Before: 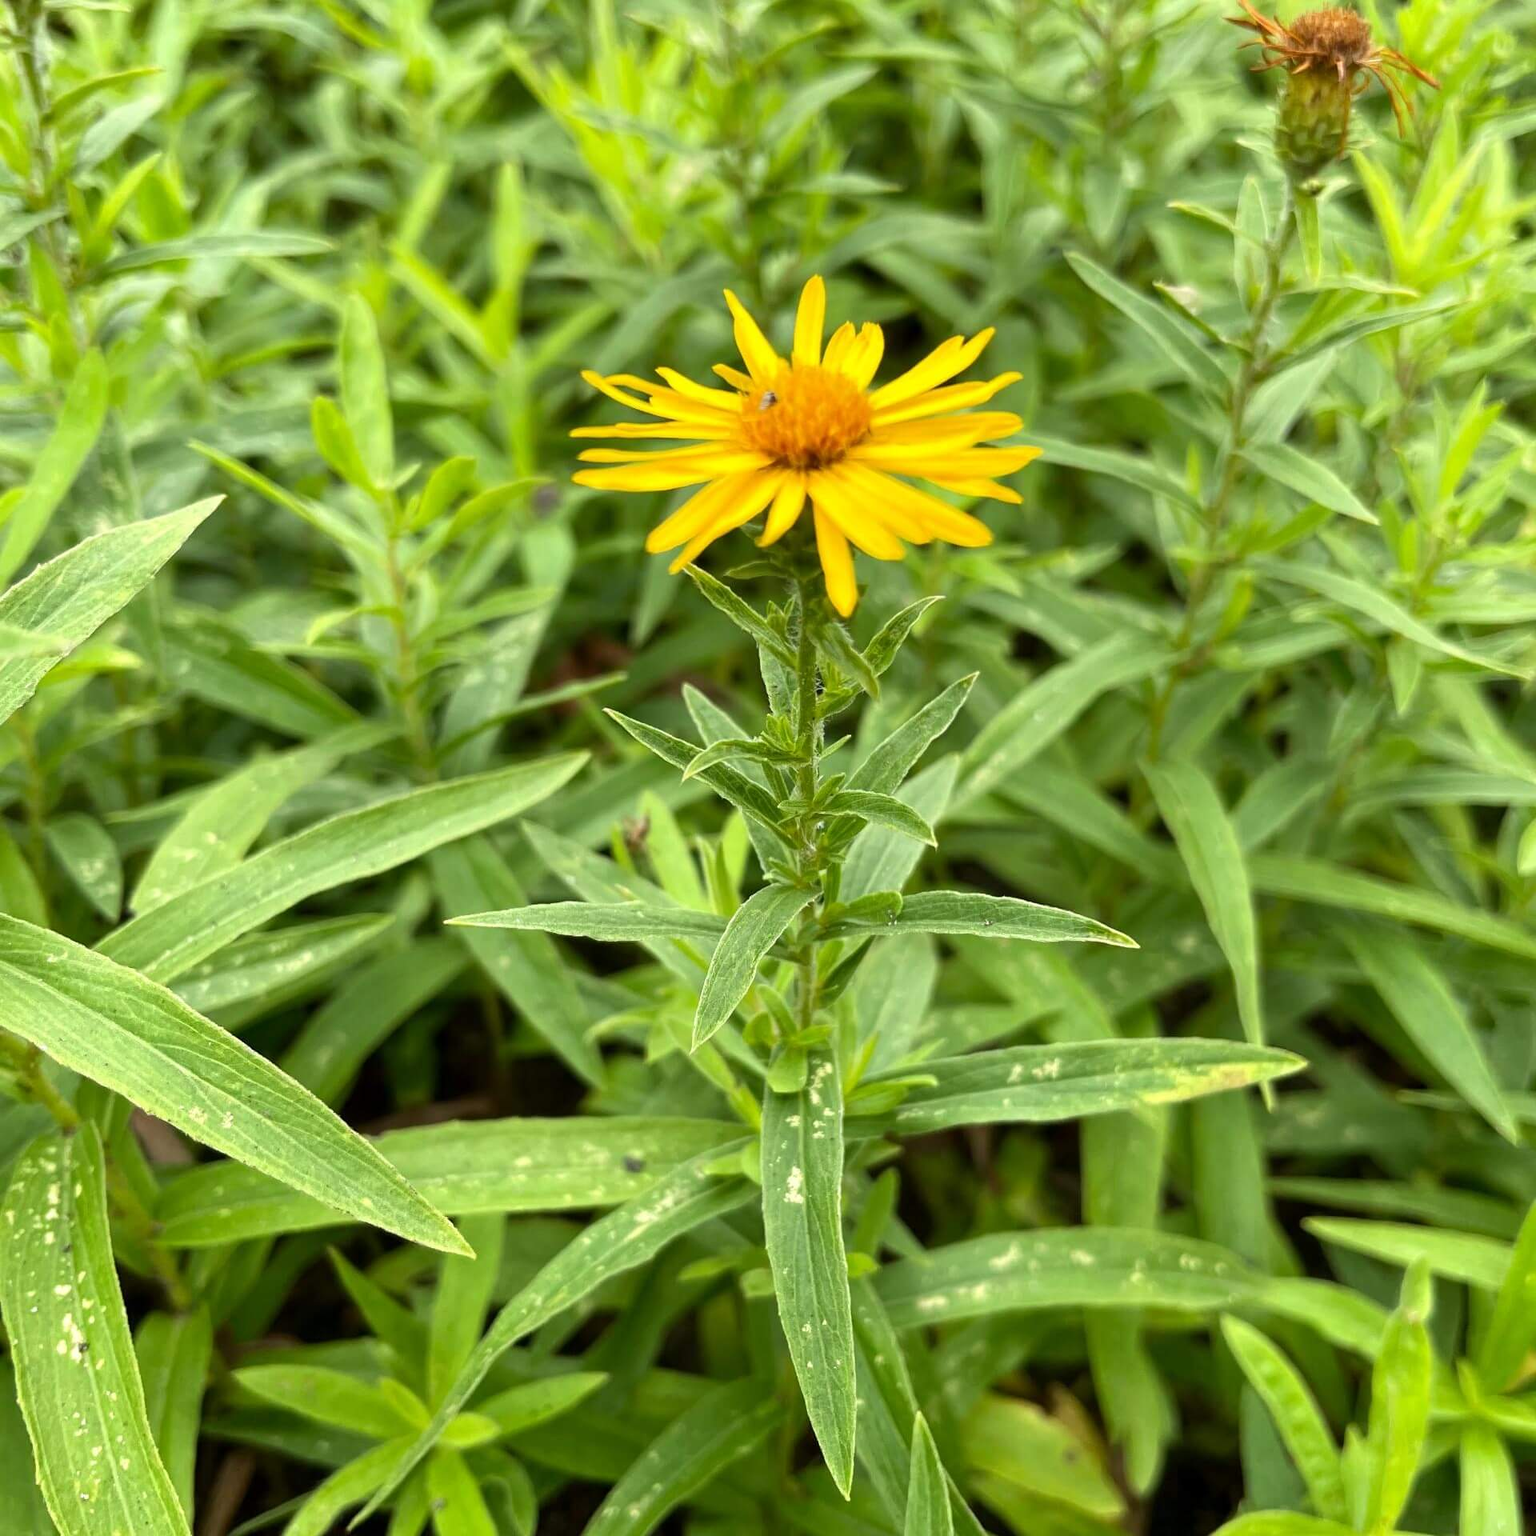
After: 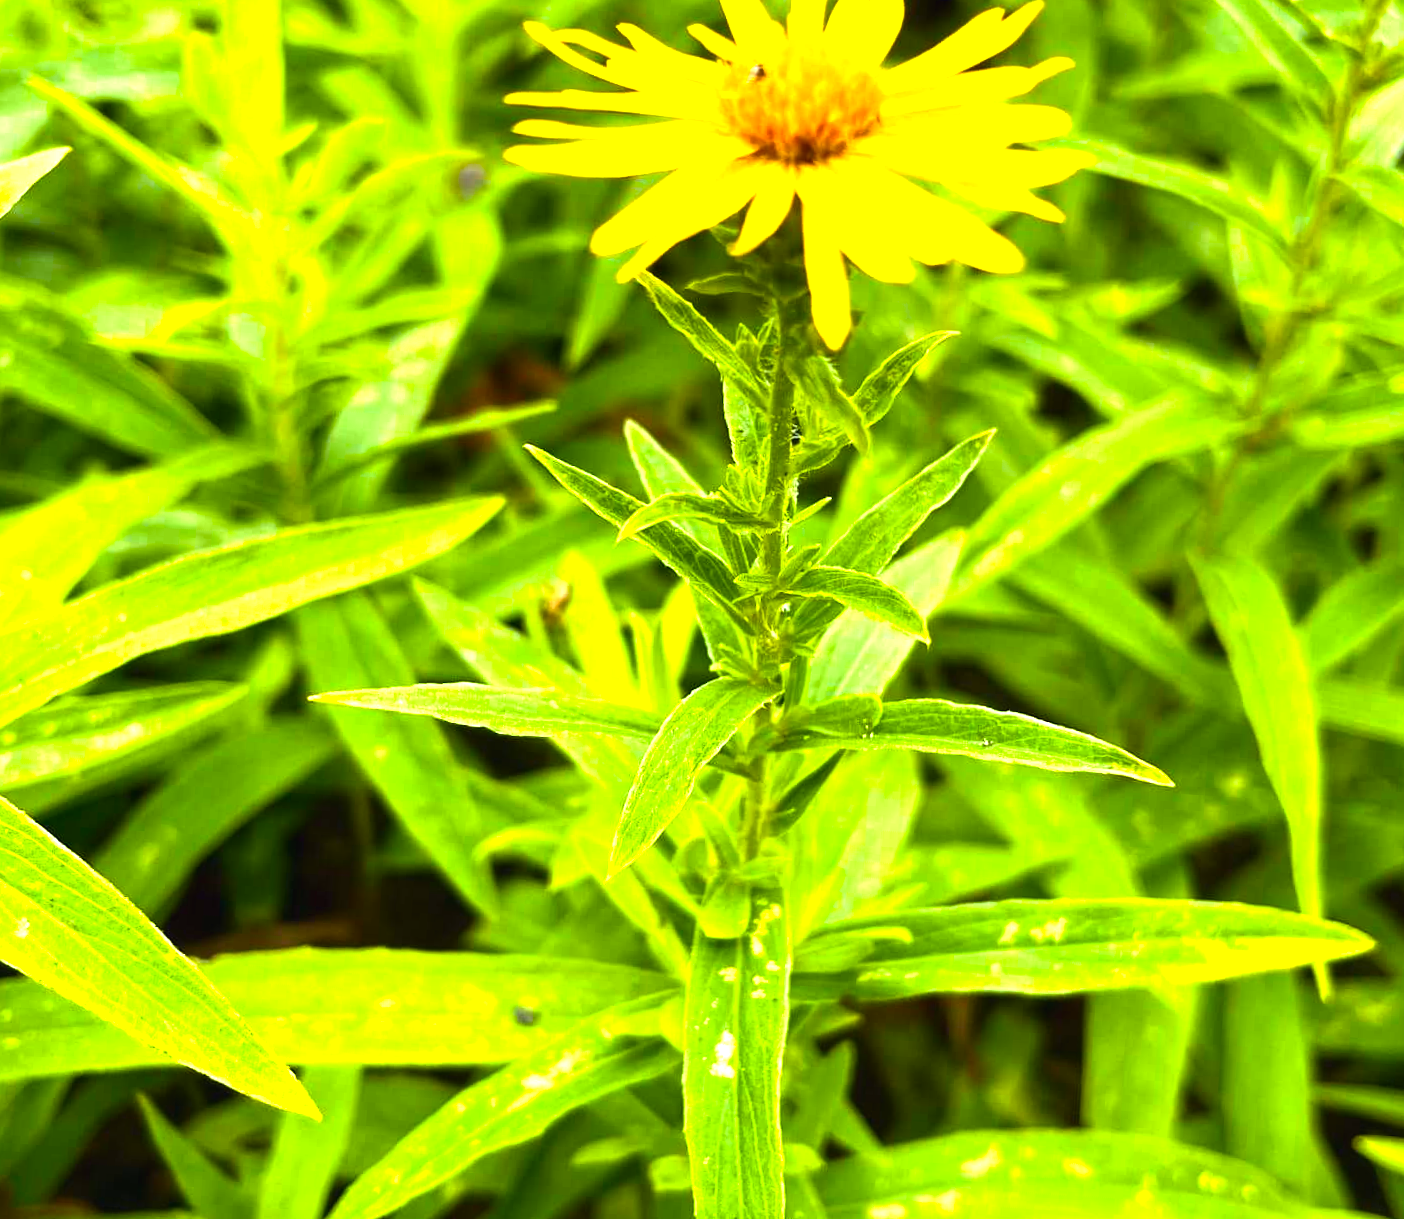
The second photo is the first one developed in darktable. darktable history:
exposure: black level correction -0.002, exposure 0.713 EV, compensate exposure bias true, compensate highlight preservation false
crop and rotate: angle -3.69°, left 9.917%, top 20.602%, right 12.374%, bottom 11.916%
color balance rgb: perceptual saturation grading › global saturation 39.496%, perceptual brilliance grading › global brilliance 15.563%, perceptual brilliance grading › shadows -35.818%, global vibrance 34.43%
